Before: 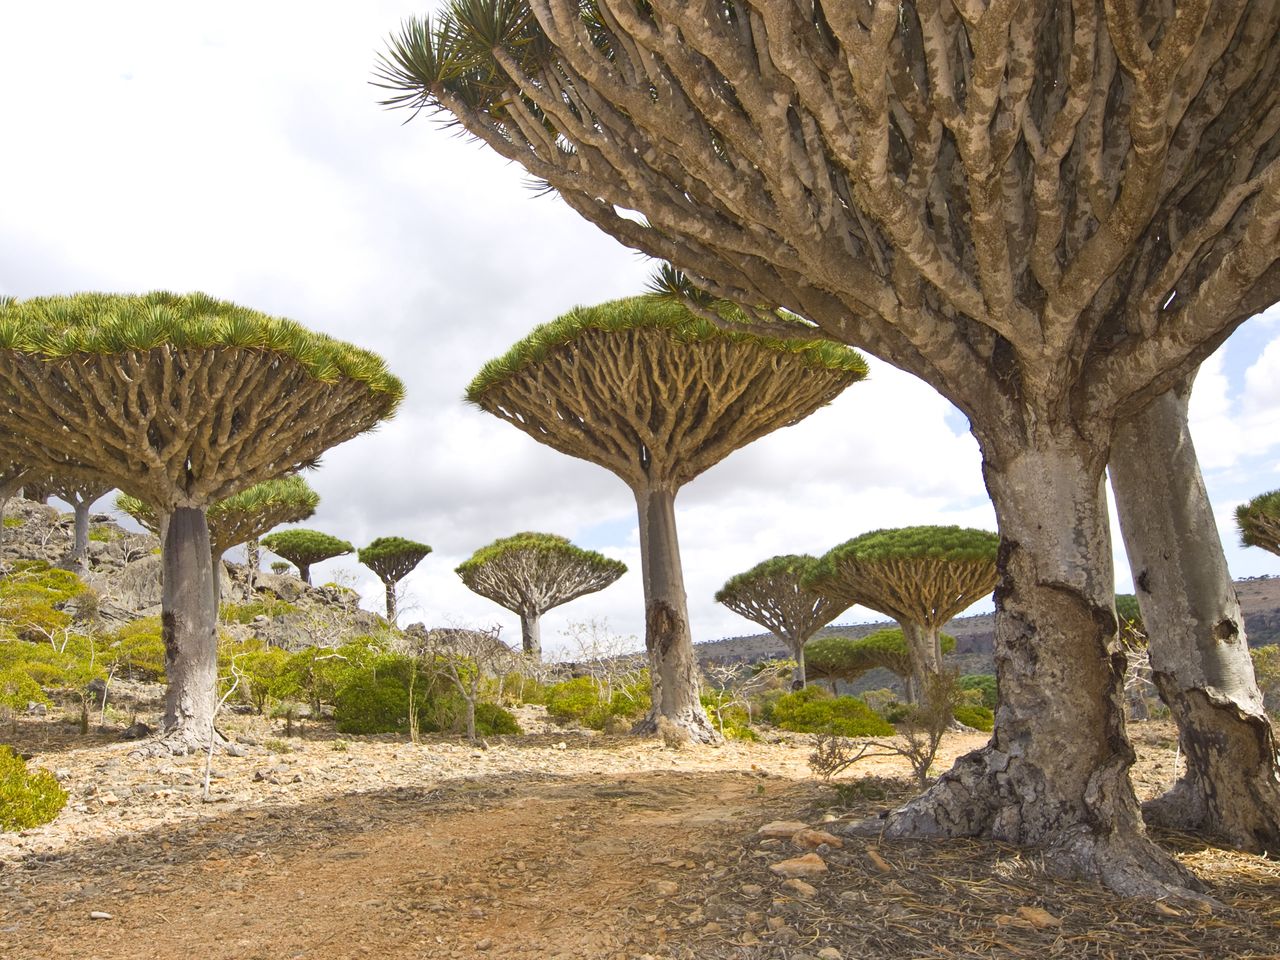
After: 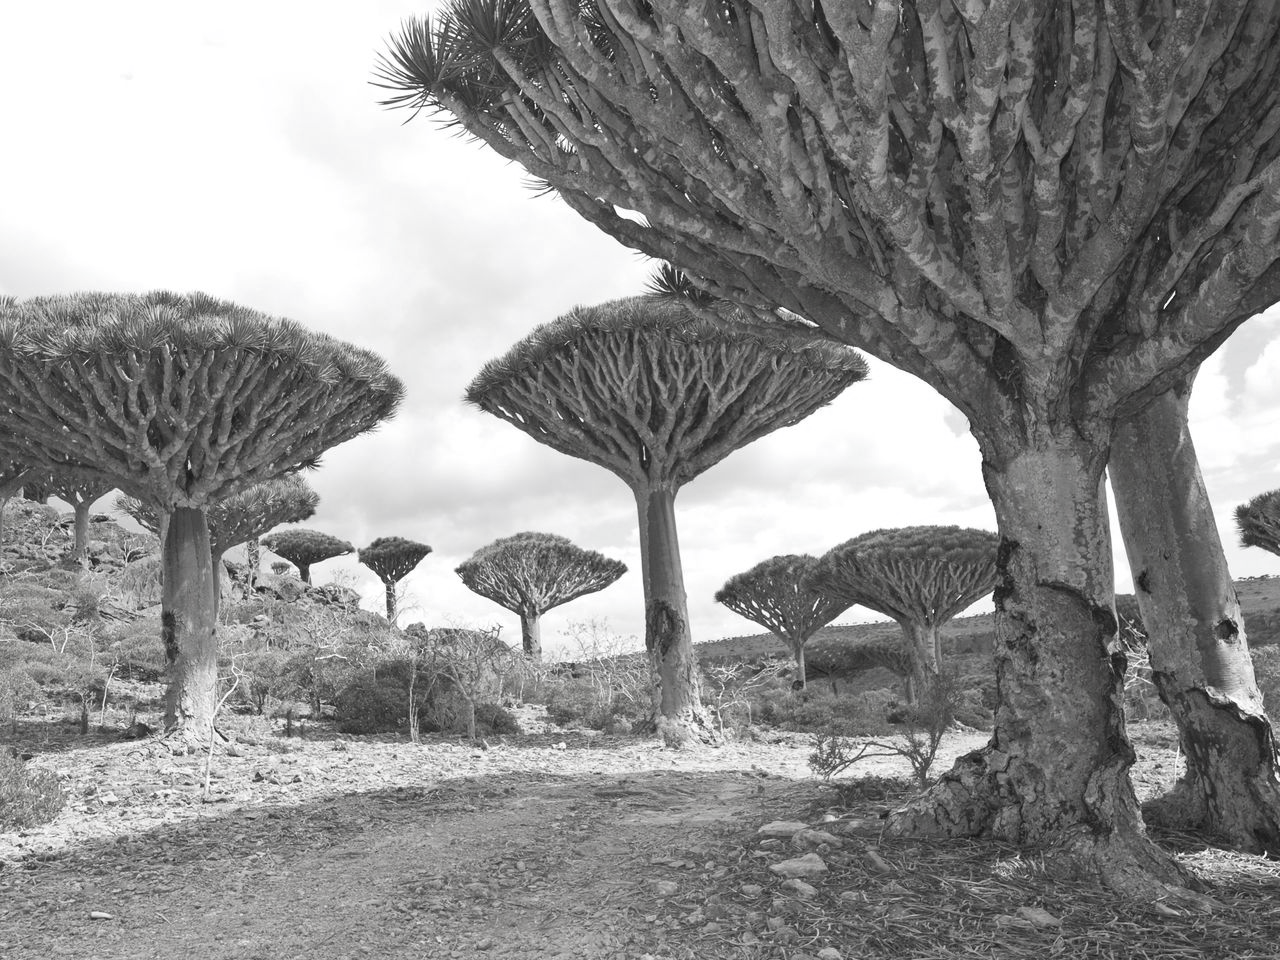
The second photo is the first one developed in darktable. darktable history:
contrast brightness saturation: saturation -0.981
color calibration: illuminant as shot in camera, x 0.358, y 0.373, temperature 4628.91 K
